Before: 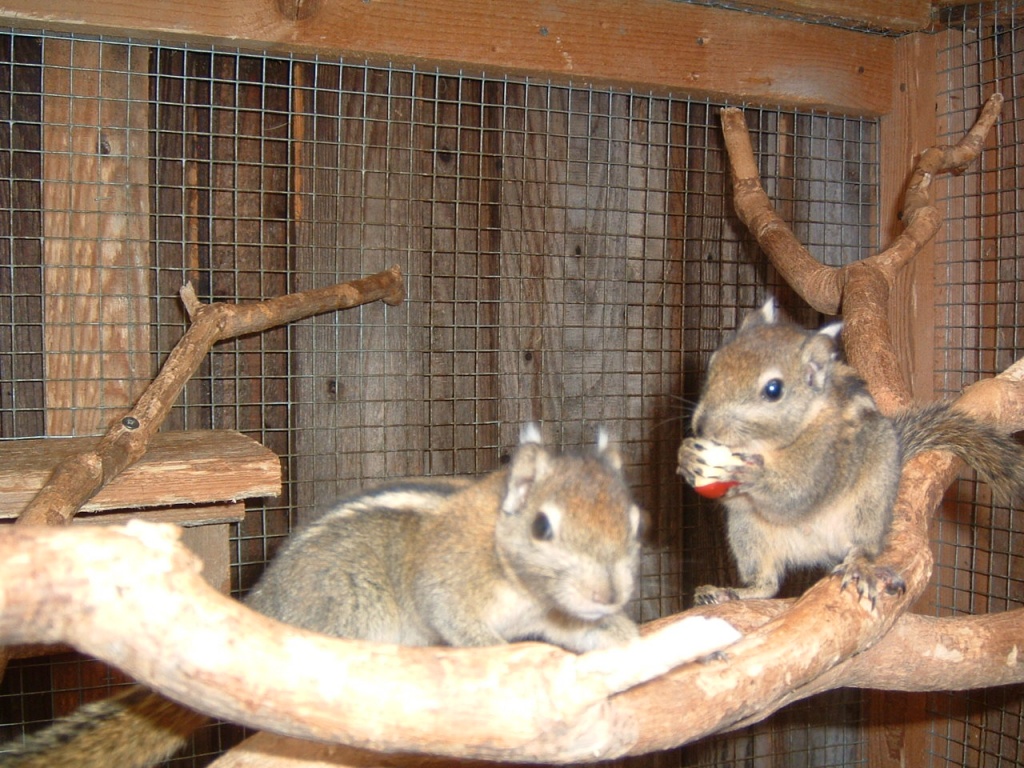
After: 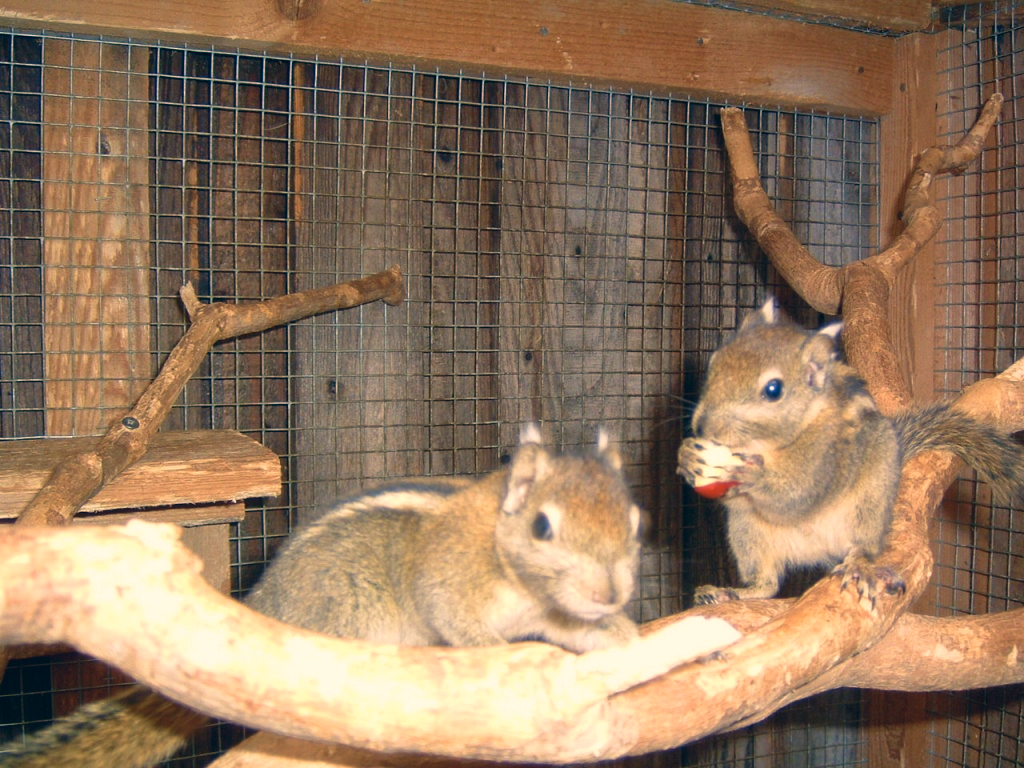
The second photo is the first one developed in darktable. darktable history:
velvia: on, module defaults
color correction: highlights a* 10.32, highlights b* 14.66, shadows a* -9.59, shadows b* -15.02
